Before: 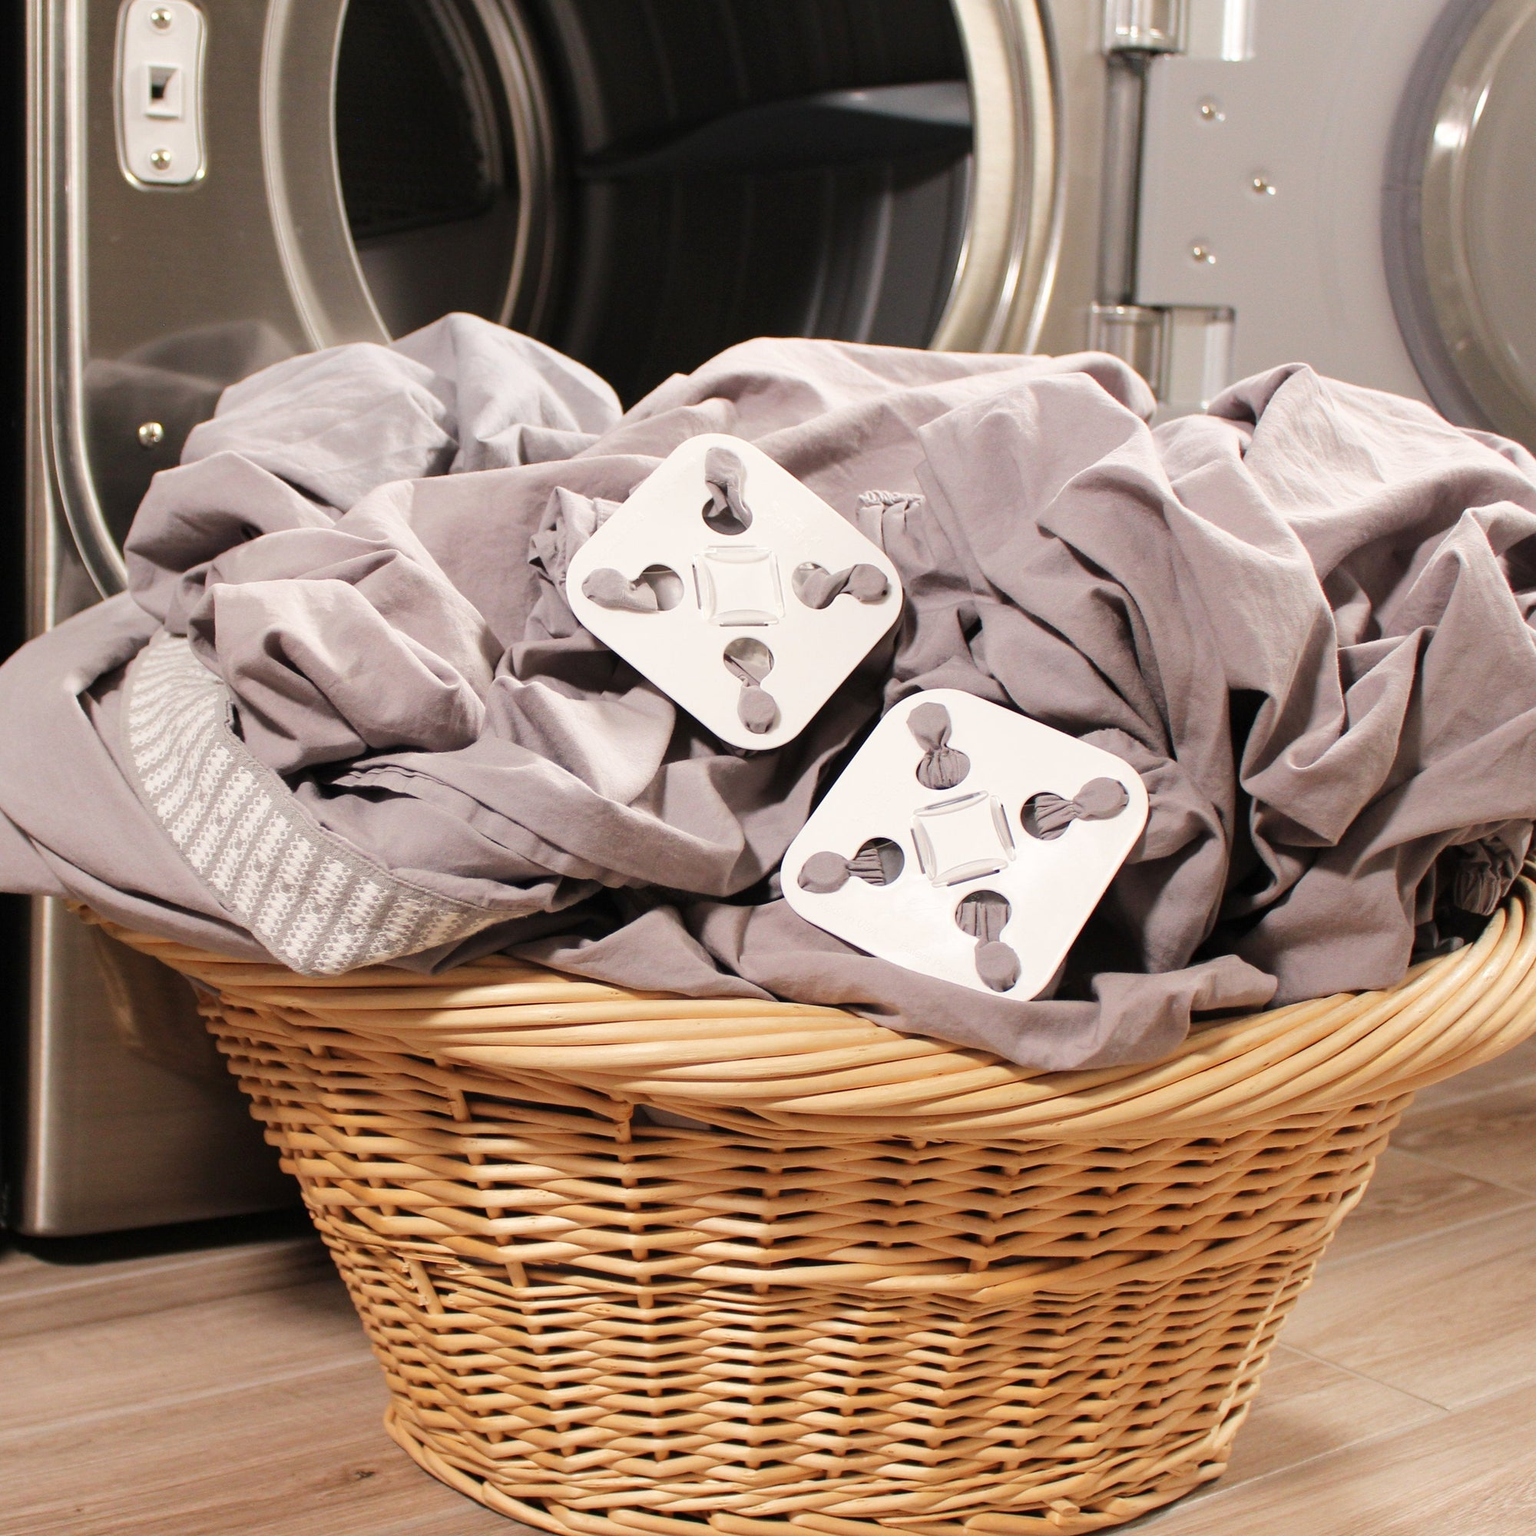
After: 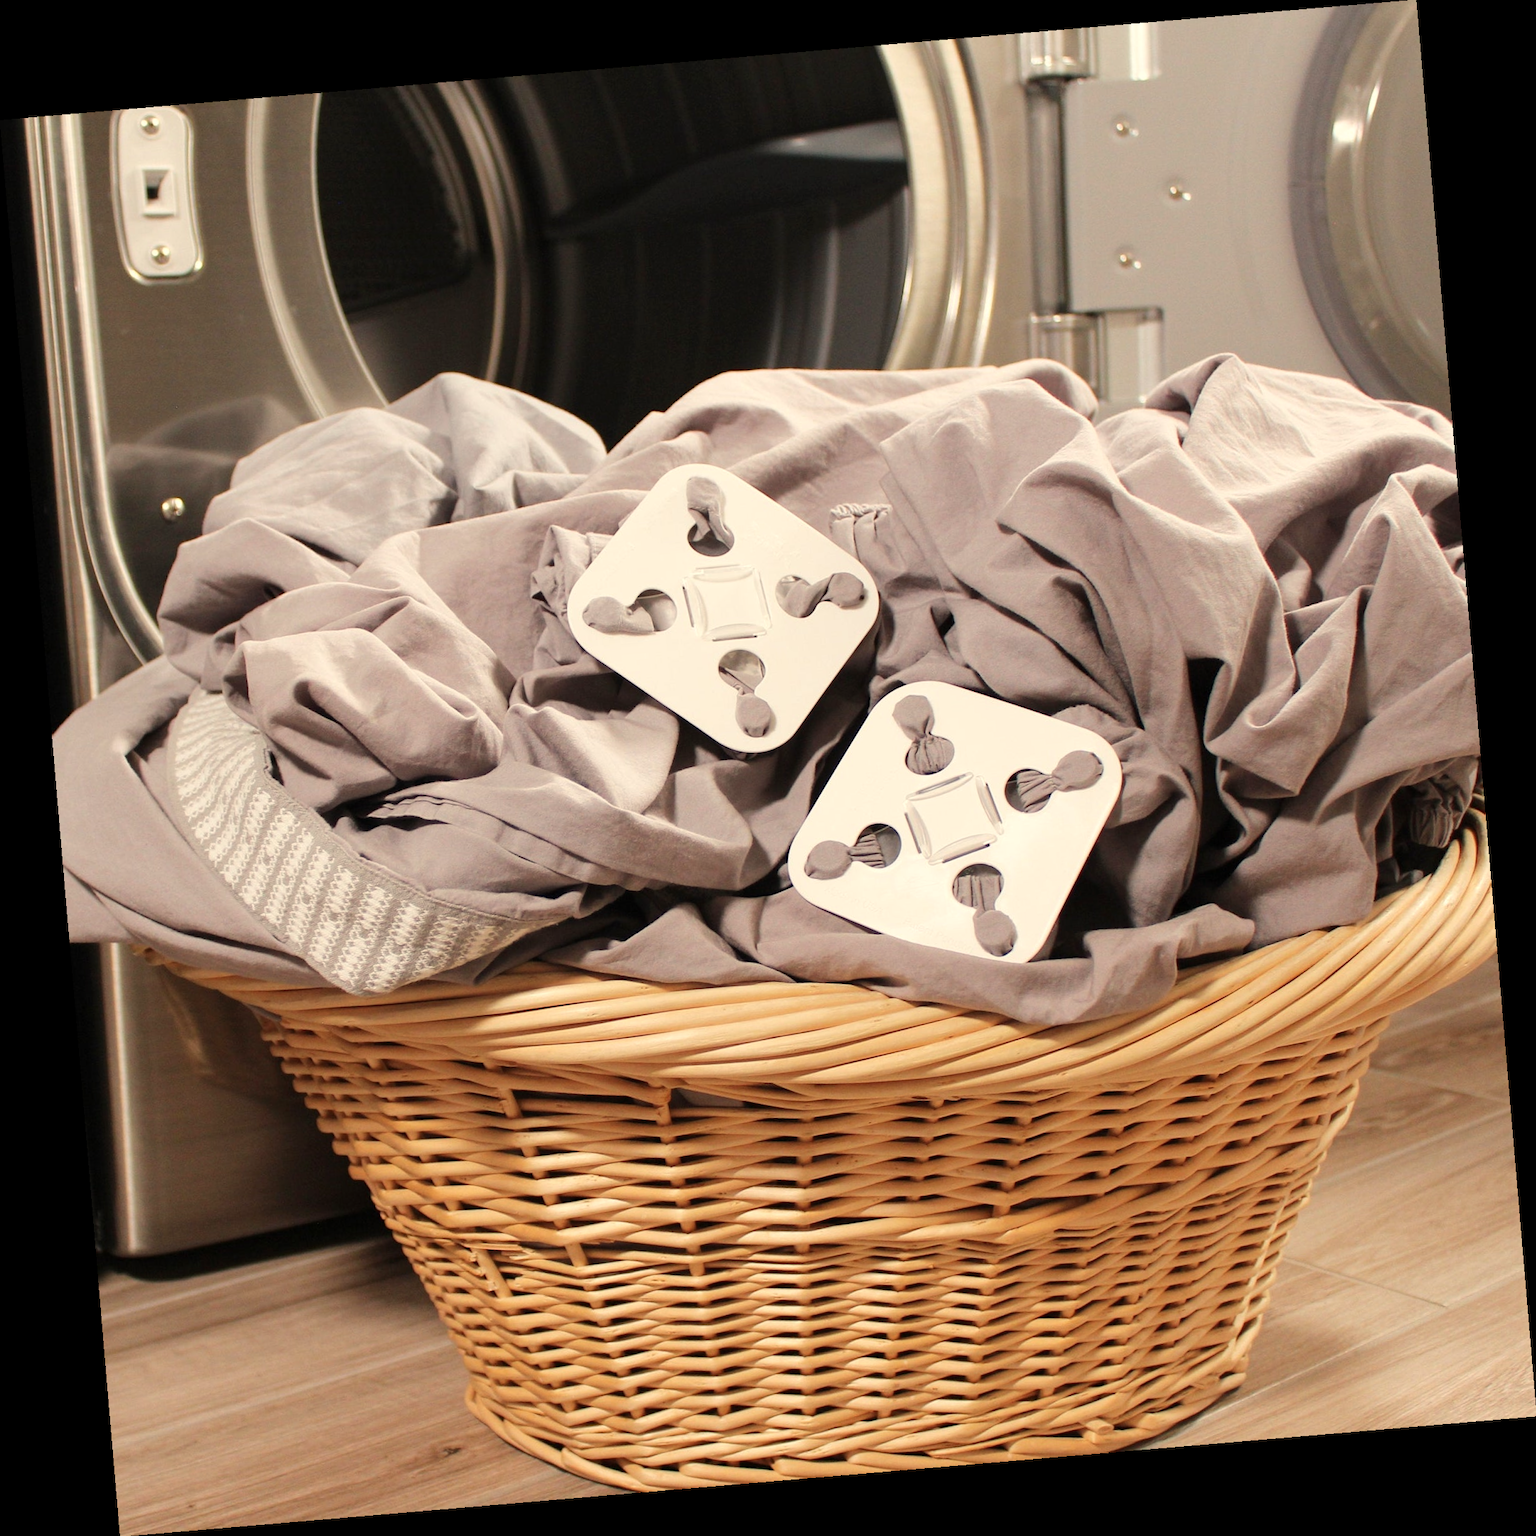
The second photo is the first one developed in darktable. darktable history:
rotate and perspective: rotation -4.86°, automatic cropping off
color balance rgb: linear chroma grading › global chroma 1.5%, linear chroma grading › mid-tones -1%, perceptual saturation grading › global saturation -3%, perceptual saturation grading › shadows -2%
white balance: red 1.029, blue 0.92
